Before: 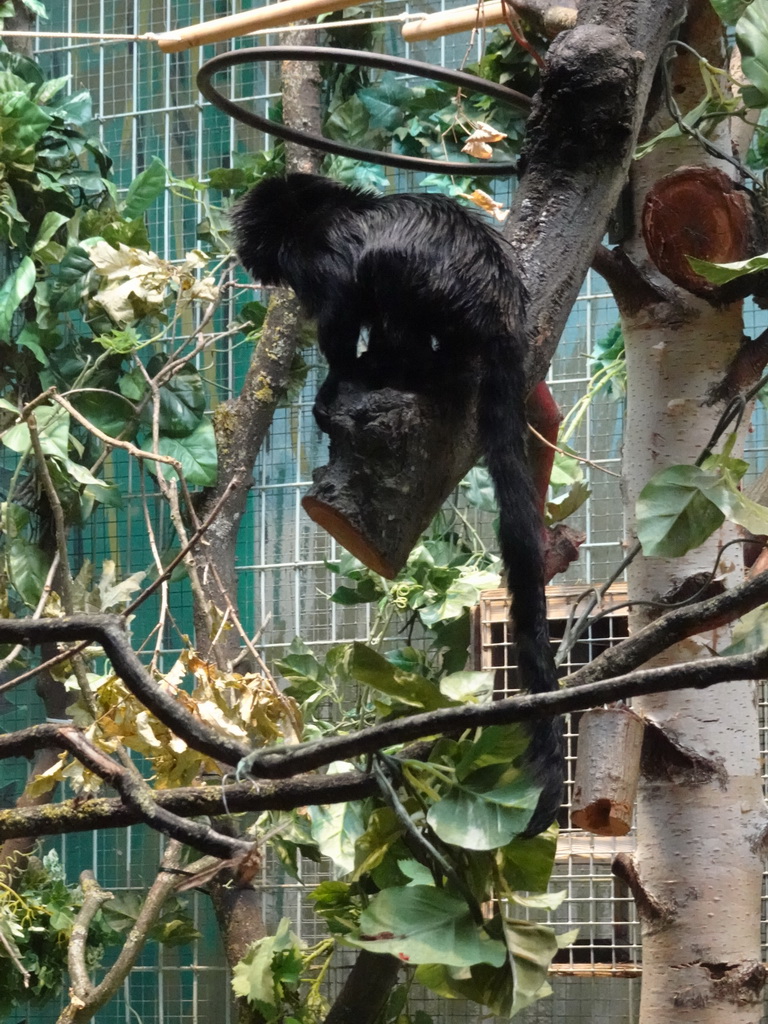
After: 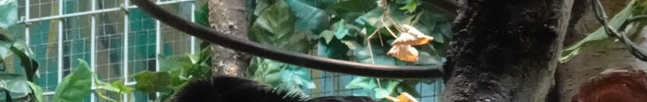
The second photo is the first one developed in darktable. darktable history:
crop and rotate: left 9.644%, top 9.491%, right 6.021%, bottom 80.509%
vibrance: vibrance 67%
